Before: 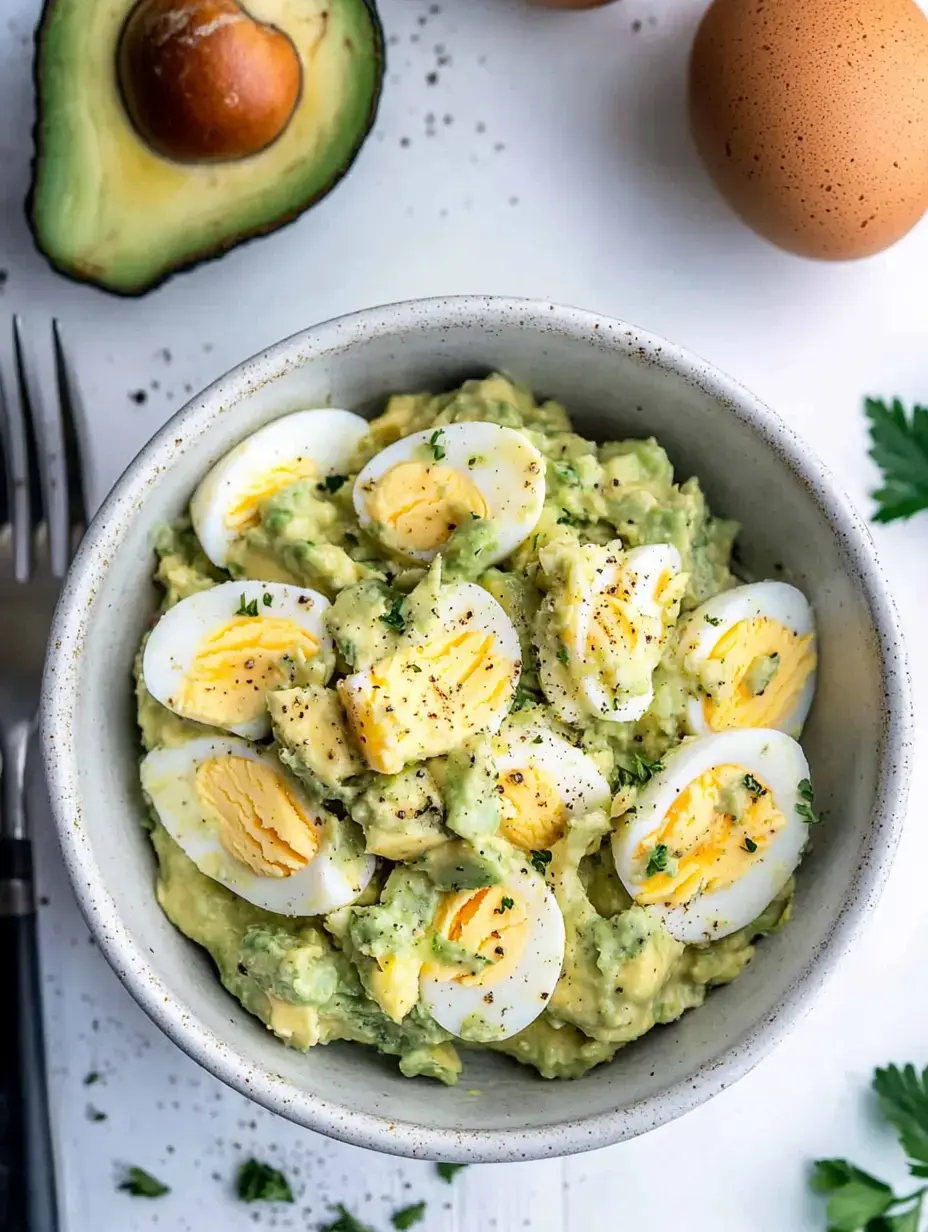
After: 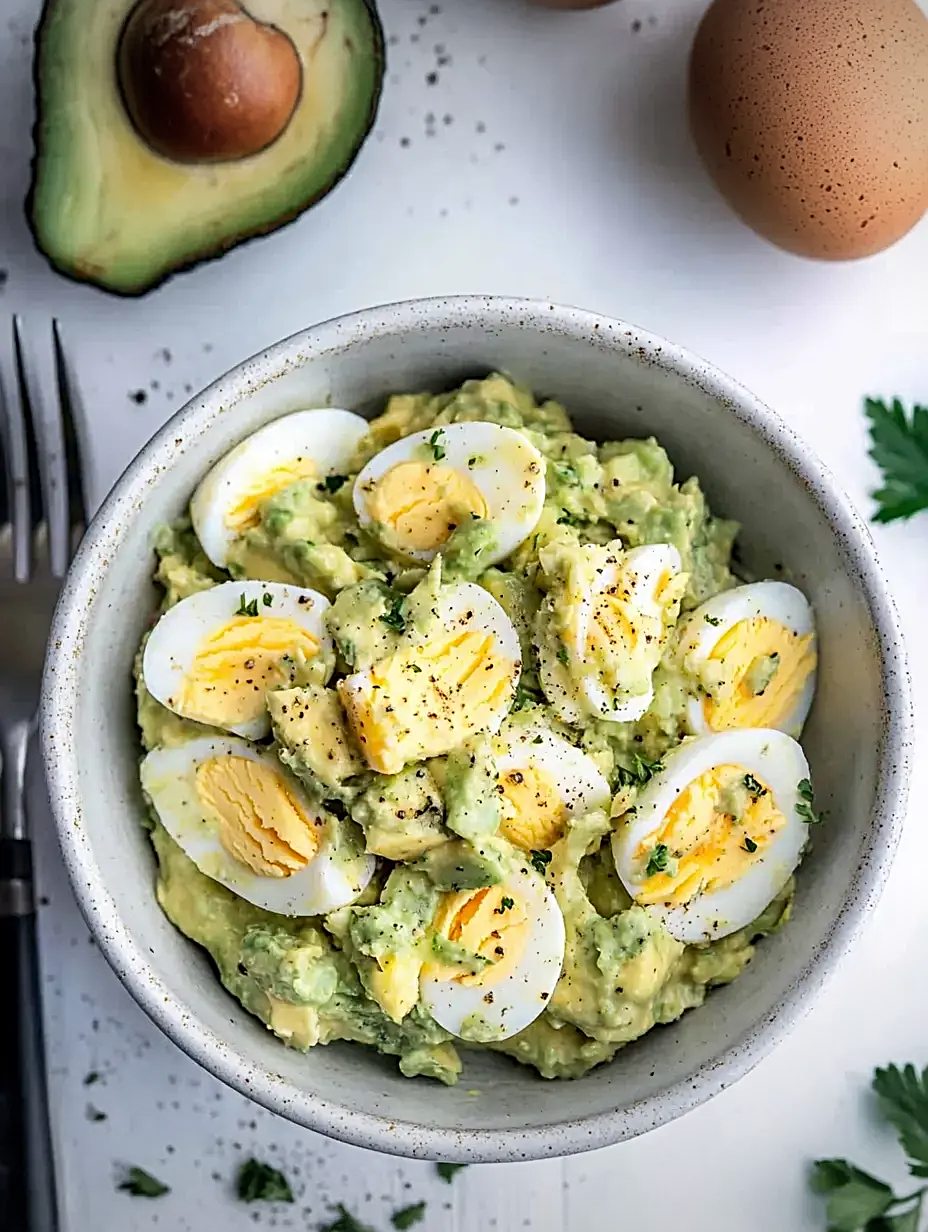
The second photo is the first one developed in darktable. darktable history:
sharpen: radius 2.728
vignetting: fall-off start 97.62%, fall-off radius 100.33%, brightness -0.525, saturation -0.508, width/height ratio 1.364, unbound false
